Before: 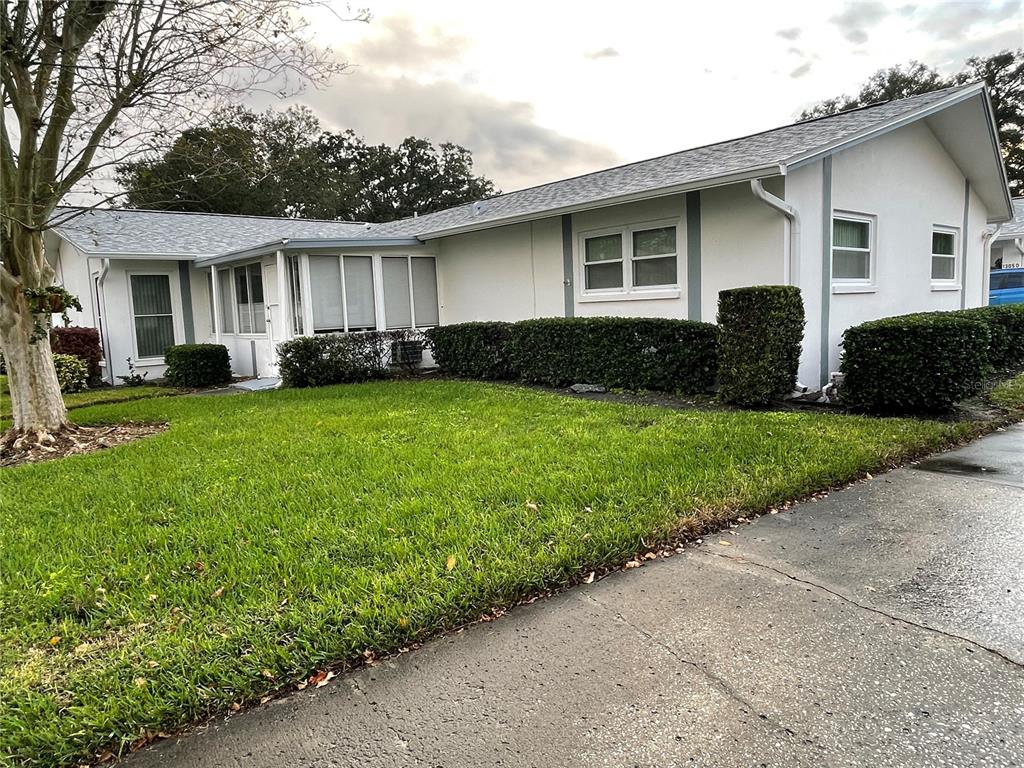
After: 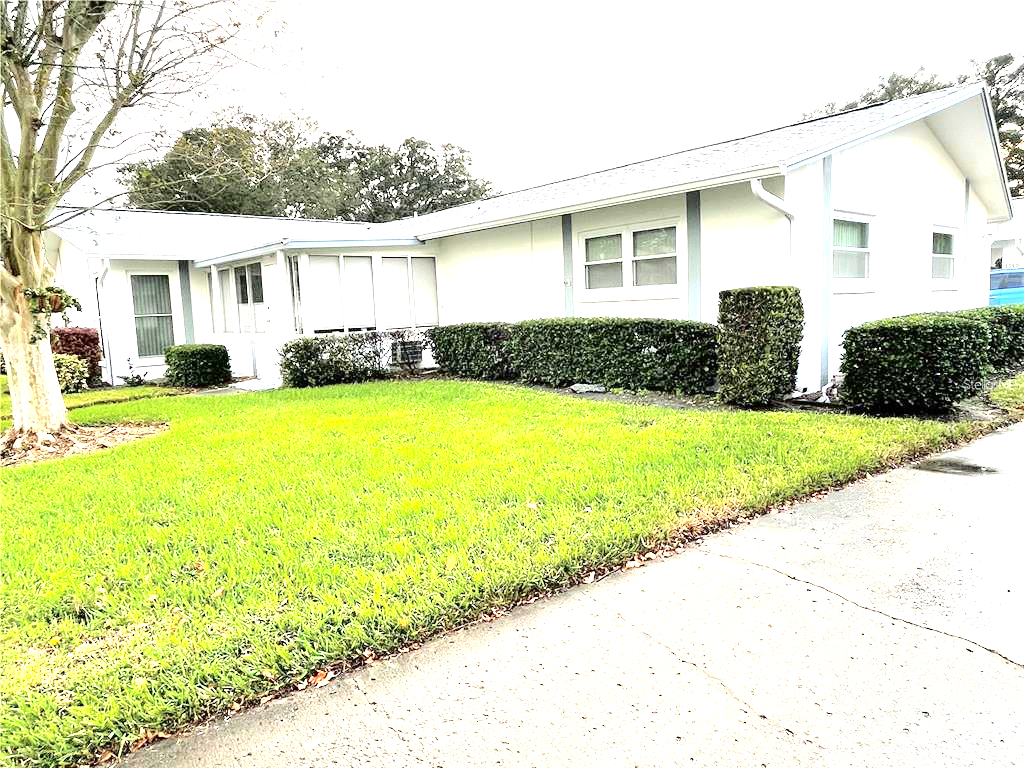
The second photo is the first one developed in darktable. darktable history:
exposure: exposure 2.19 EV, compensate highlight preservation false
tone curve: curves: ch0 [(0, 0) (0.003, 0.002) (0.011, 0.007) (0.025, 0.014) (0.044, 0.023) (0.069, 0.033) (0.1, 0.052) (0.136, 0.081) (0.177, 0.134) (0.224, 0.205) (0.277, 0.296) (0.335, 0.401) (0.399, 0.501) (0.468, 0.589) (0.543, 0.658) (0.623, 0.738) (0.709, 0.804) (0.801, 0.871) (0.898, 0.93) (1, 1)], color space Lab, independent channels, preserve colors none
